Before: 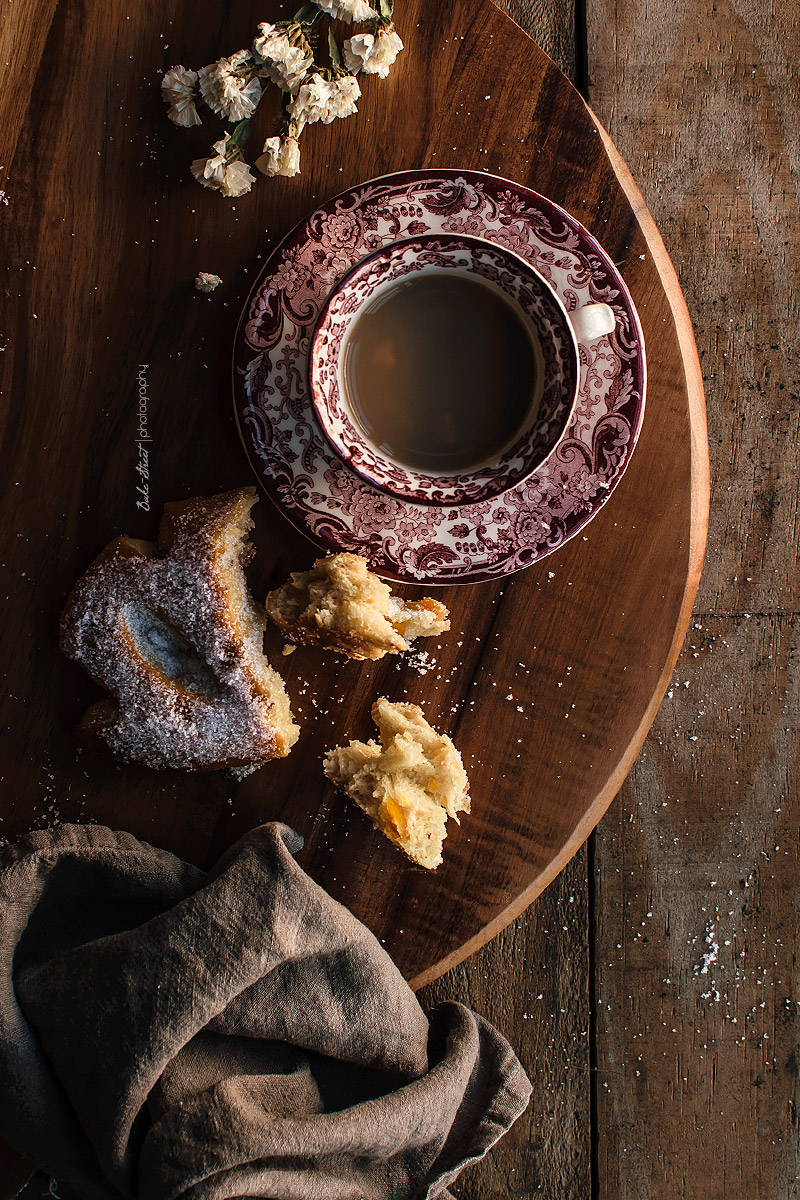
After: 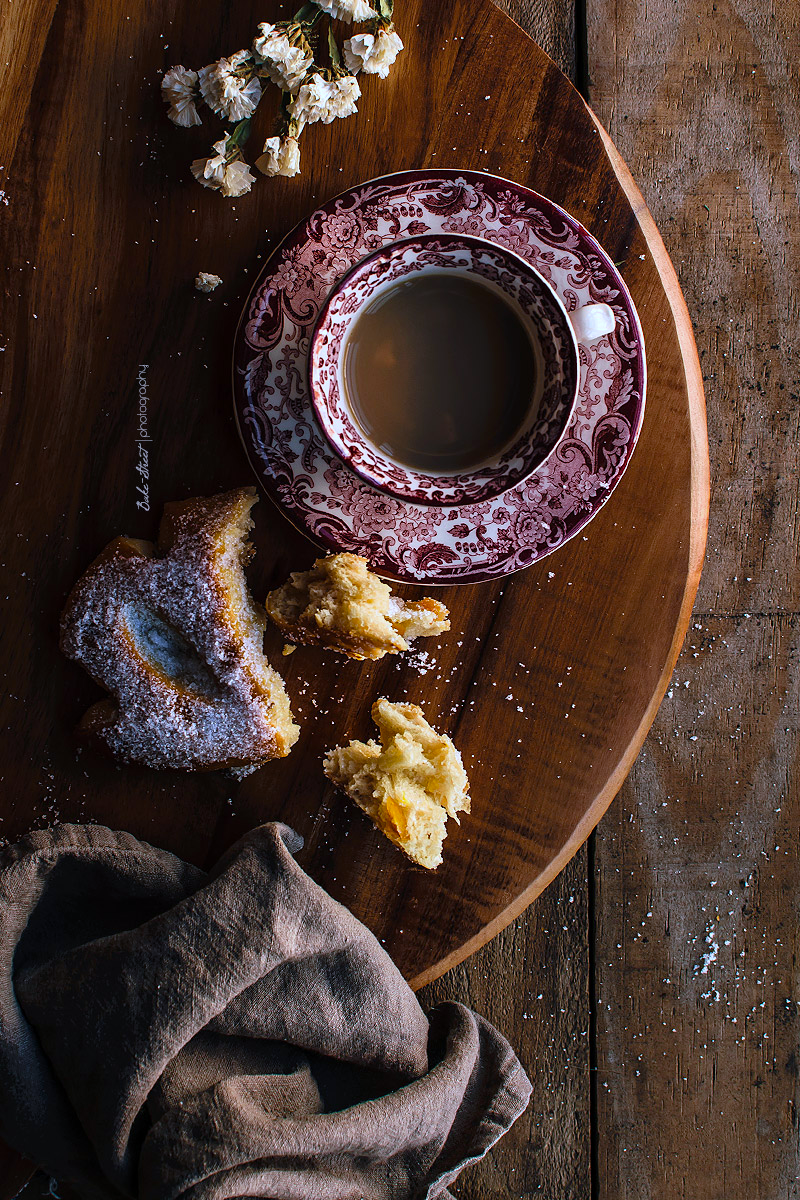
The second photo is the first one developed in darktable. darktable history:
color balance rgb: perceptual saturation grading › global saturation 20%, global vibrance 20%
white balance: red 0.948, green 1.02, blue 1.176
exposure: exposure -0.041 EV, compensate highlight preservation false
